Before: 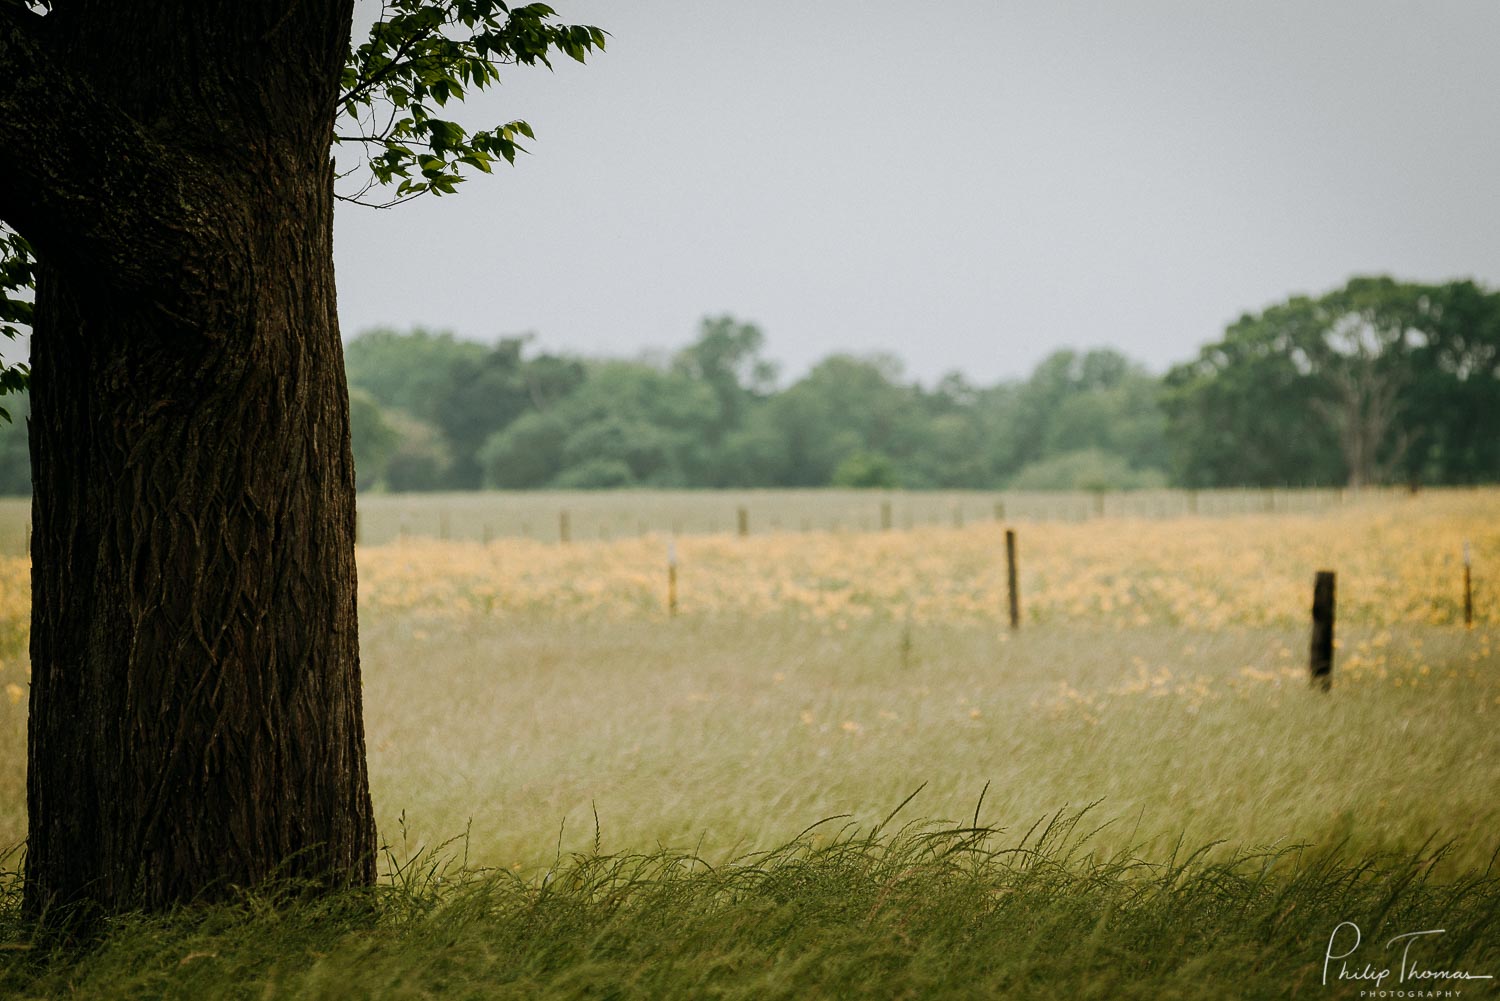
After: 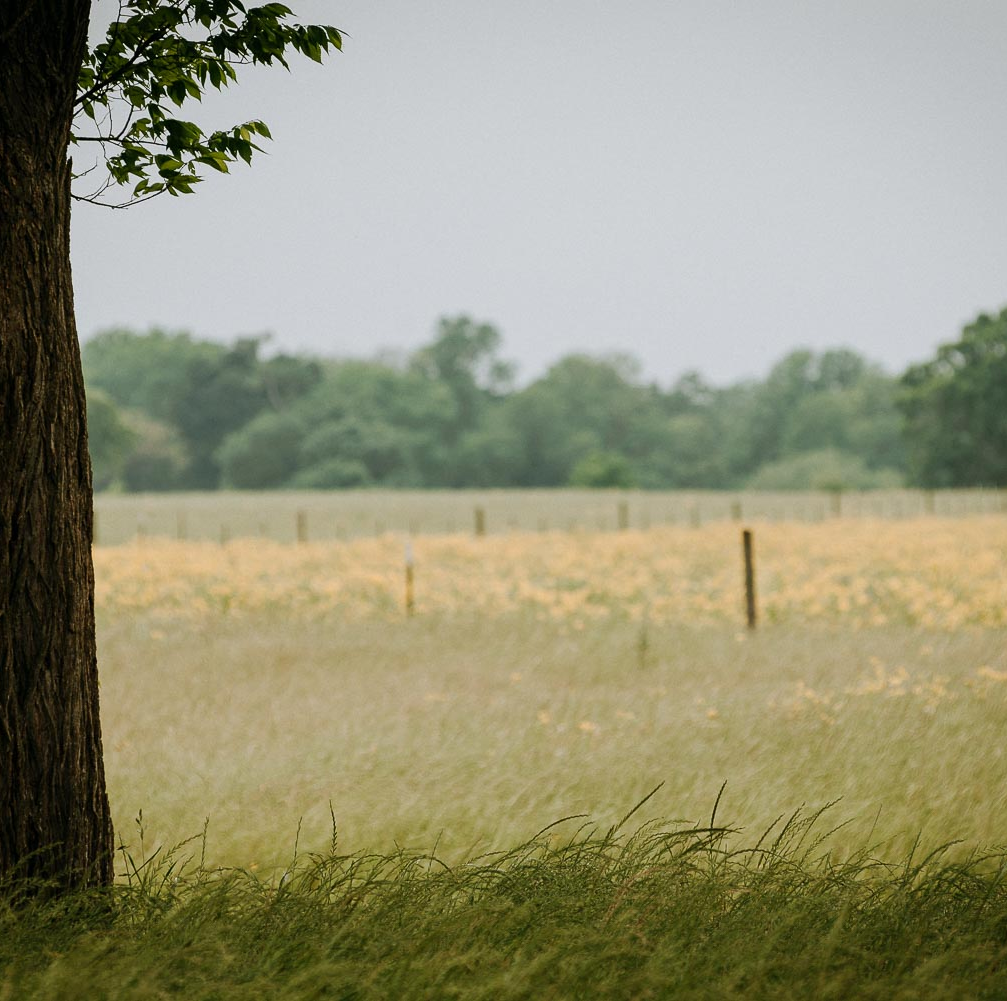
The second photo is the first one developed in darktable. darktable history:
crop and rotate: left 17.568%, right 15.245%
